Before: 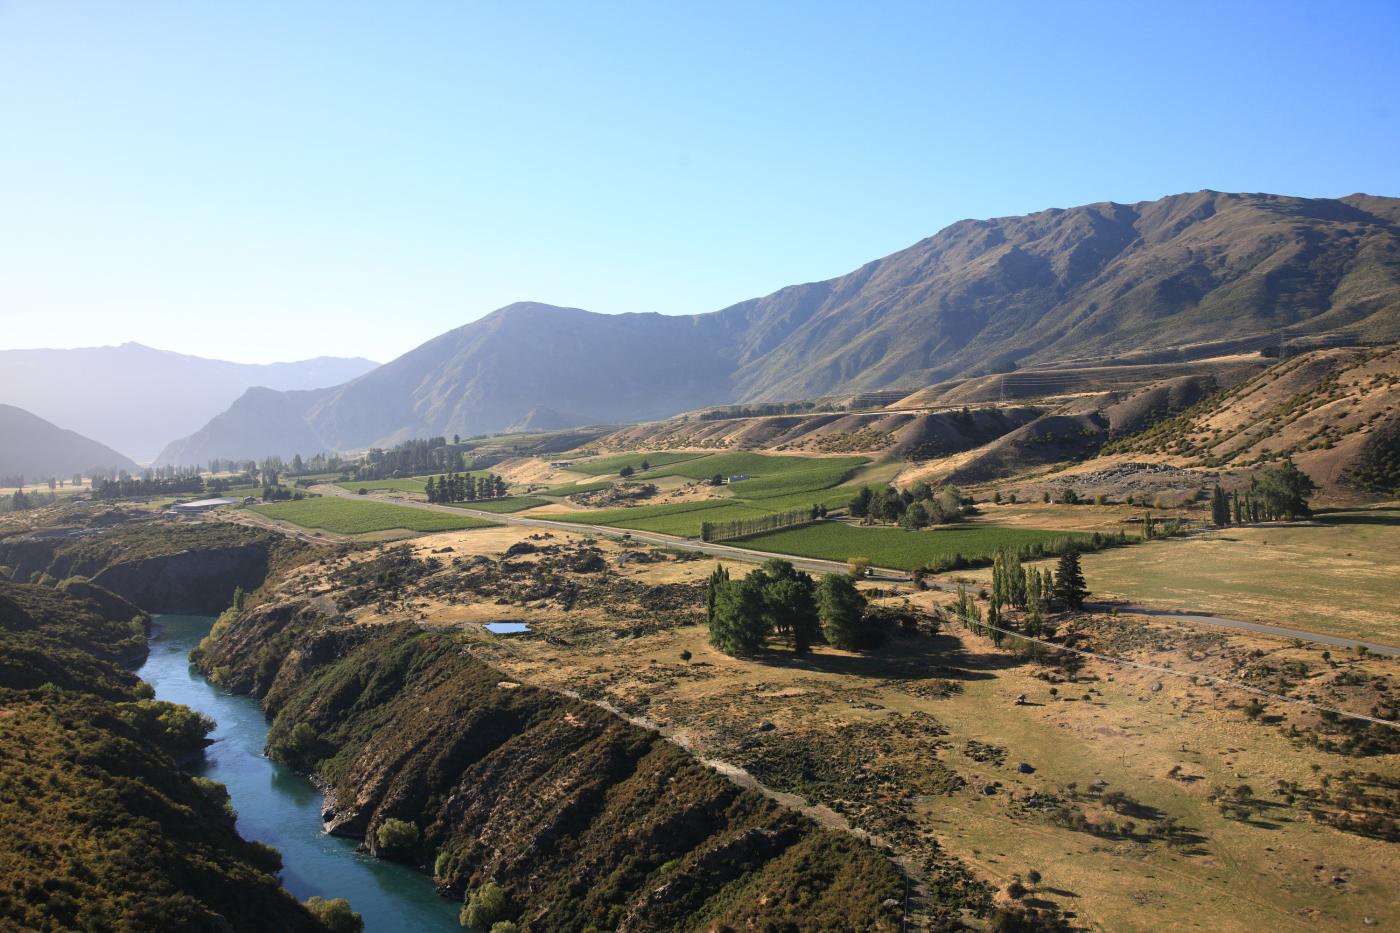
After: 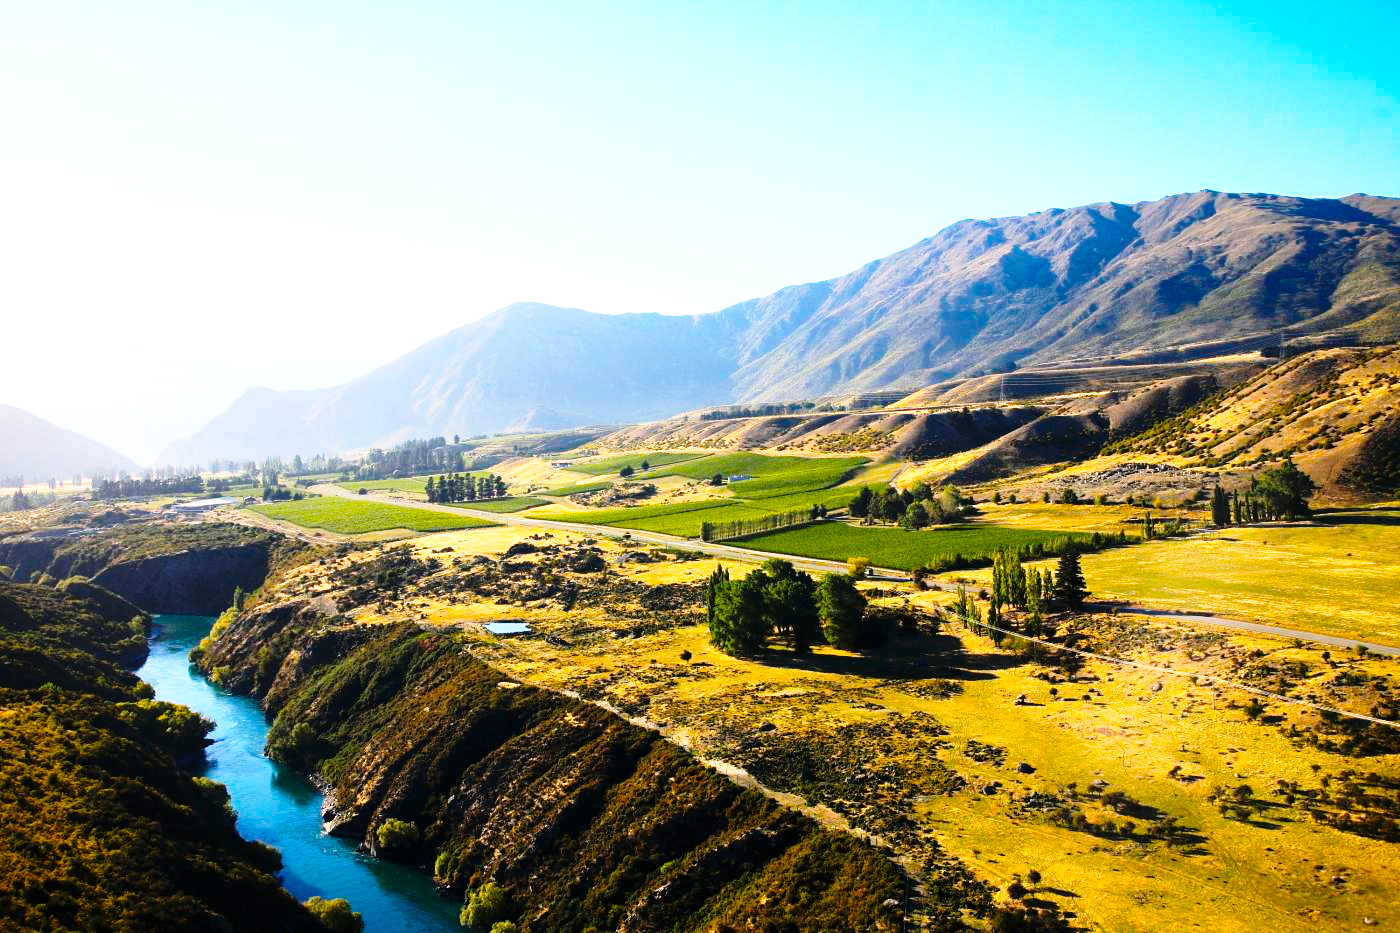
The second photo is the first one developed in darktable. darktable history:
color balance rgb: shadows lift › chroma 1.005%, shadows lift › hue 216.75°, power › hue 310.6°, linear chroma grading › global chroma 24.997%, perceptual saturation grading › global saturation 29.735%, perceptual brilliance grading › highlights 18.068%, perceptual brilliance grading › mid-tones 31.093%, perceptual brilliance grading › shadows -31.07%, global vibrance 14.767%
base curve: curves: ch0 [(0, 0) (0.028, 0.03) (0.121, 0.232) (0.46, 0.748) (0.859, 0.968) (1, 1)], preserve colors none
